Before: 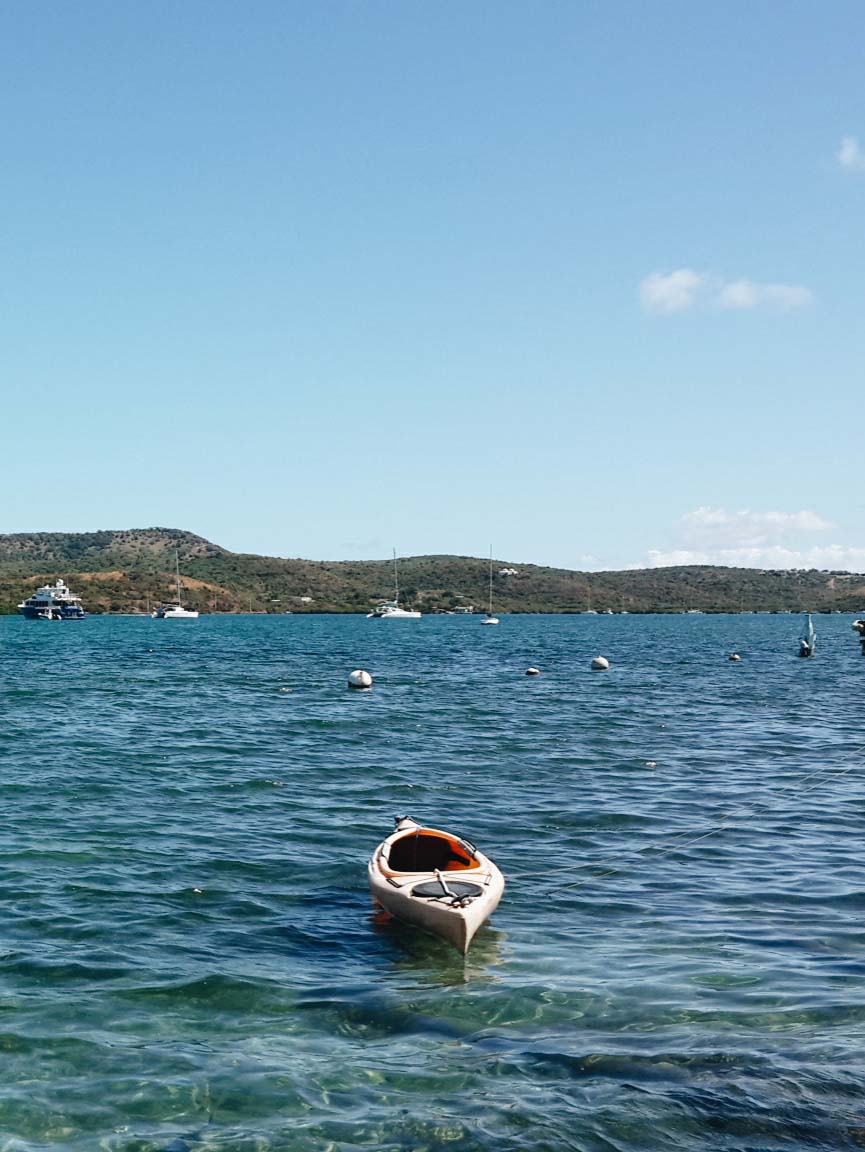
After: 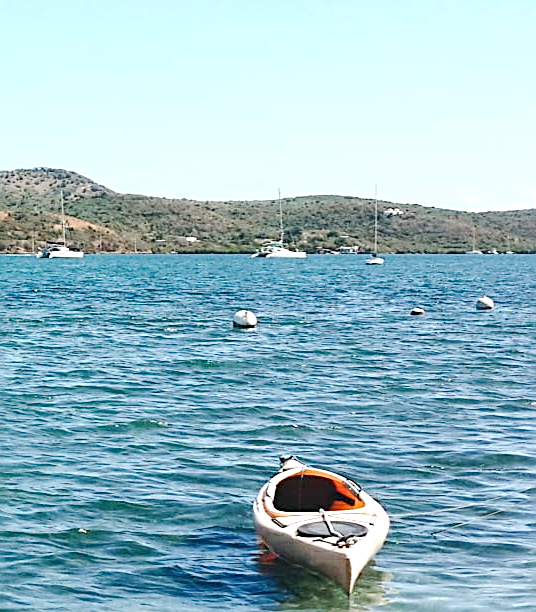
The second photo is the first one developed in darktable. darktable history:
sharpen: on, module defaults
exposure: exposure 0.6 EV, compensate highlight preservation false
base curve: curves: ch0 [(0, 0) (0.158, 0.273) (0.879, 0.895) (1, 1)], preserve colors none
crop: left 13.312%, top 31.28%, right 24.627%, bottom 15.582%
